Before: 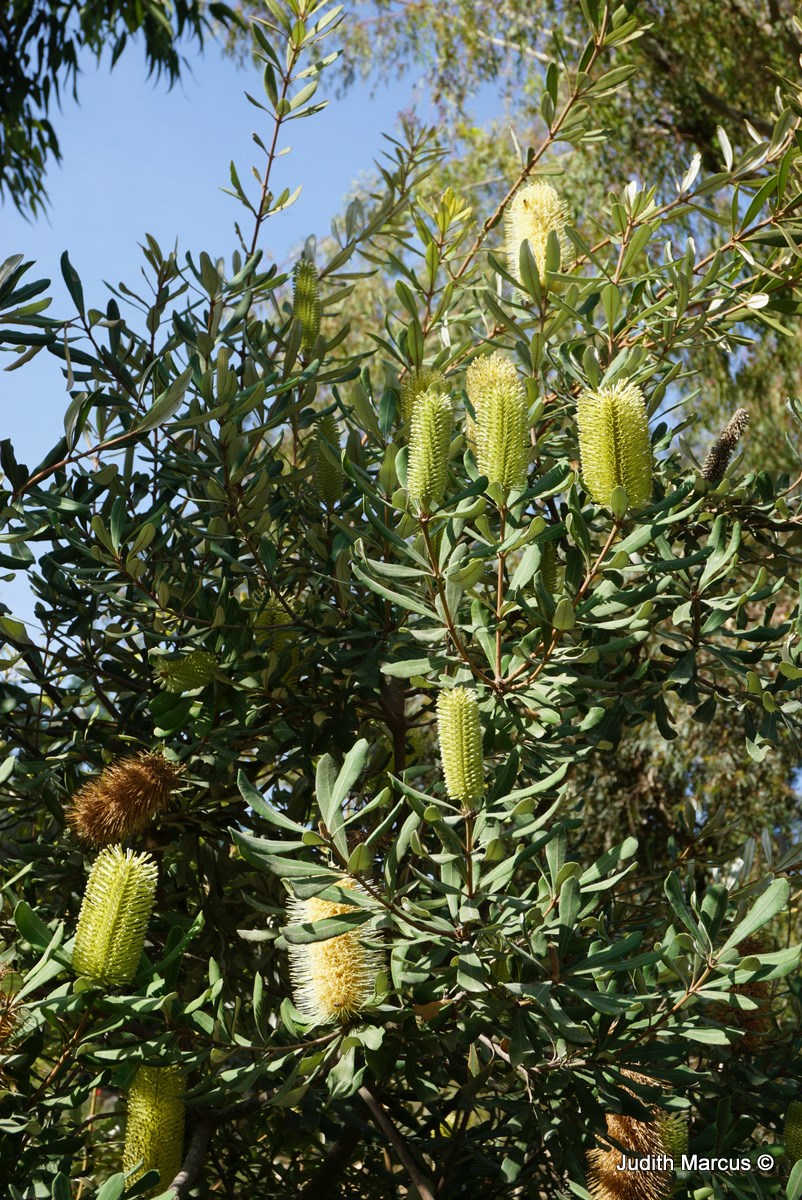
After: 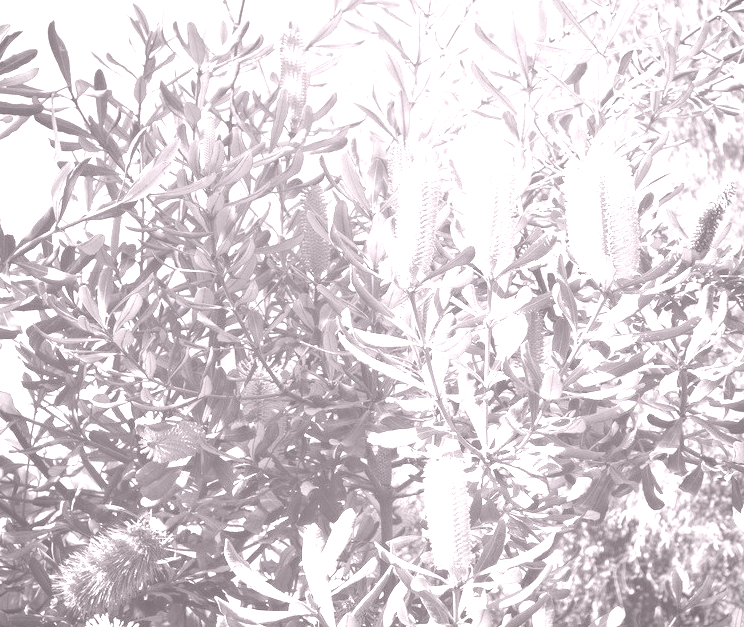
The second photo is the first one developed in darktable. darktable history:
exposure: black level correction 0, exposure 1.1 EV, compensate exposure bias true, compensate highlight preservation false
vignetting: fall-off start 80.87%, fall-off radius 61.59%, brightness -0.384, saturation 0.007, center (0, 0.007), automatic ratio true, width/height ratio 1.418
crop: left 1.744%, top 19.225%, right 5.069%, bottom 28.357%
colorize: hue 25.2°, saturation 83%, source mix 82%, lightness 79%, version 1
